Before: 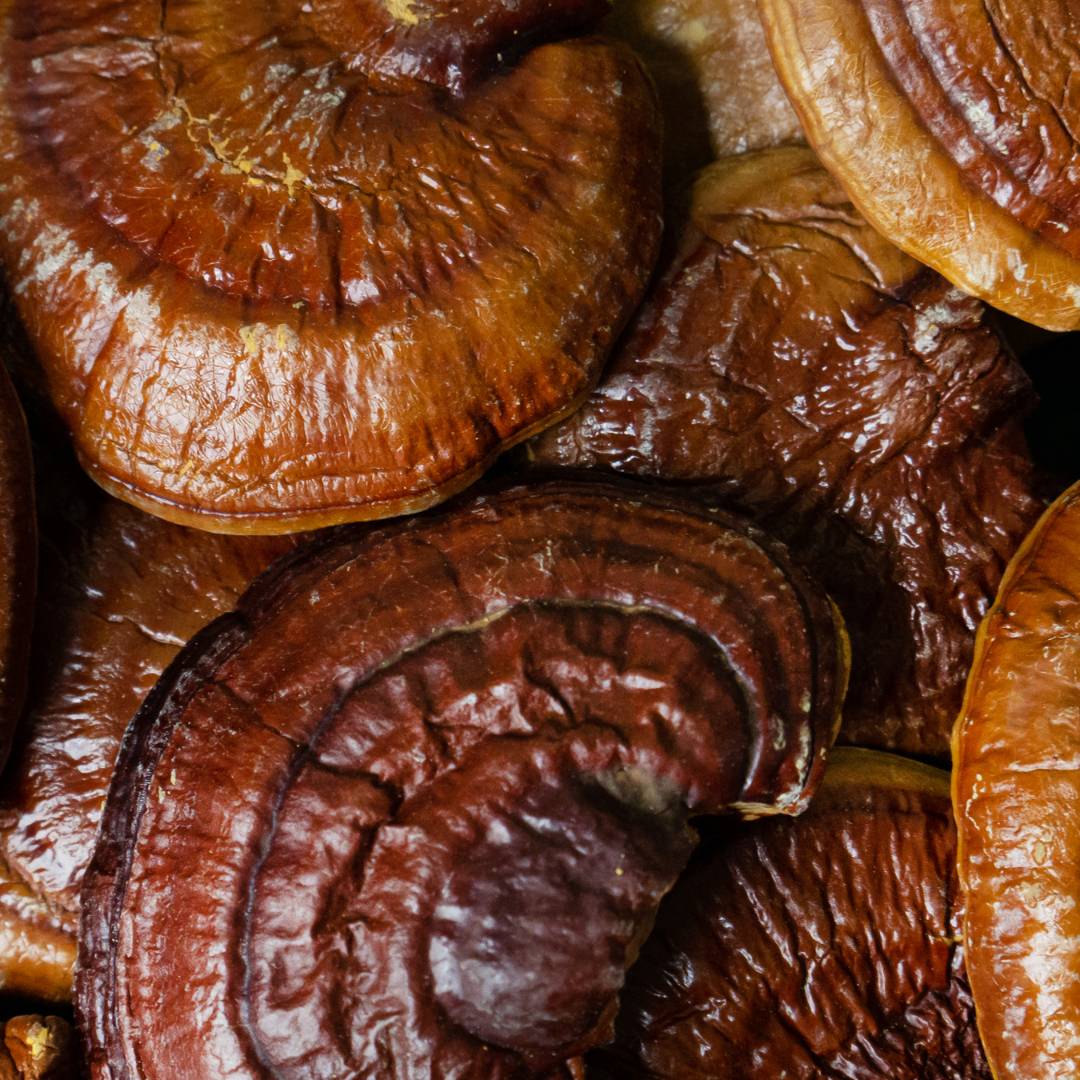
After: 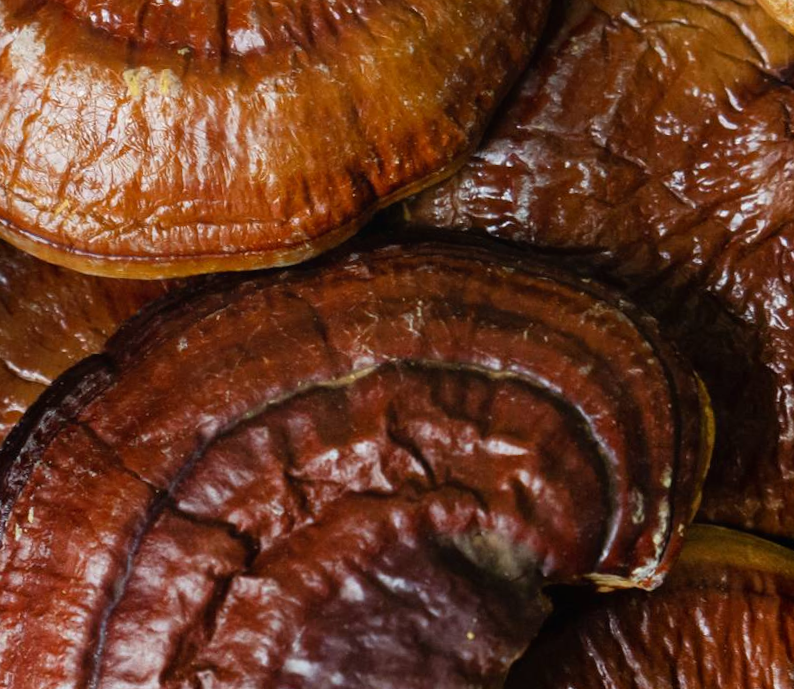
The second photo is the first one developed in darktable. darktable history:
local contrast: mode bilateral grid, contrast 100, coarseness 100, detail 91%, midtone range 0.2
crop and rotate: angle -3.37°, left 9.79%, top 20.73%, right 12.42%, bottom 11.82%
